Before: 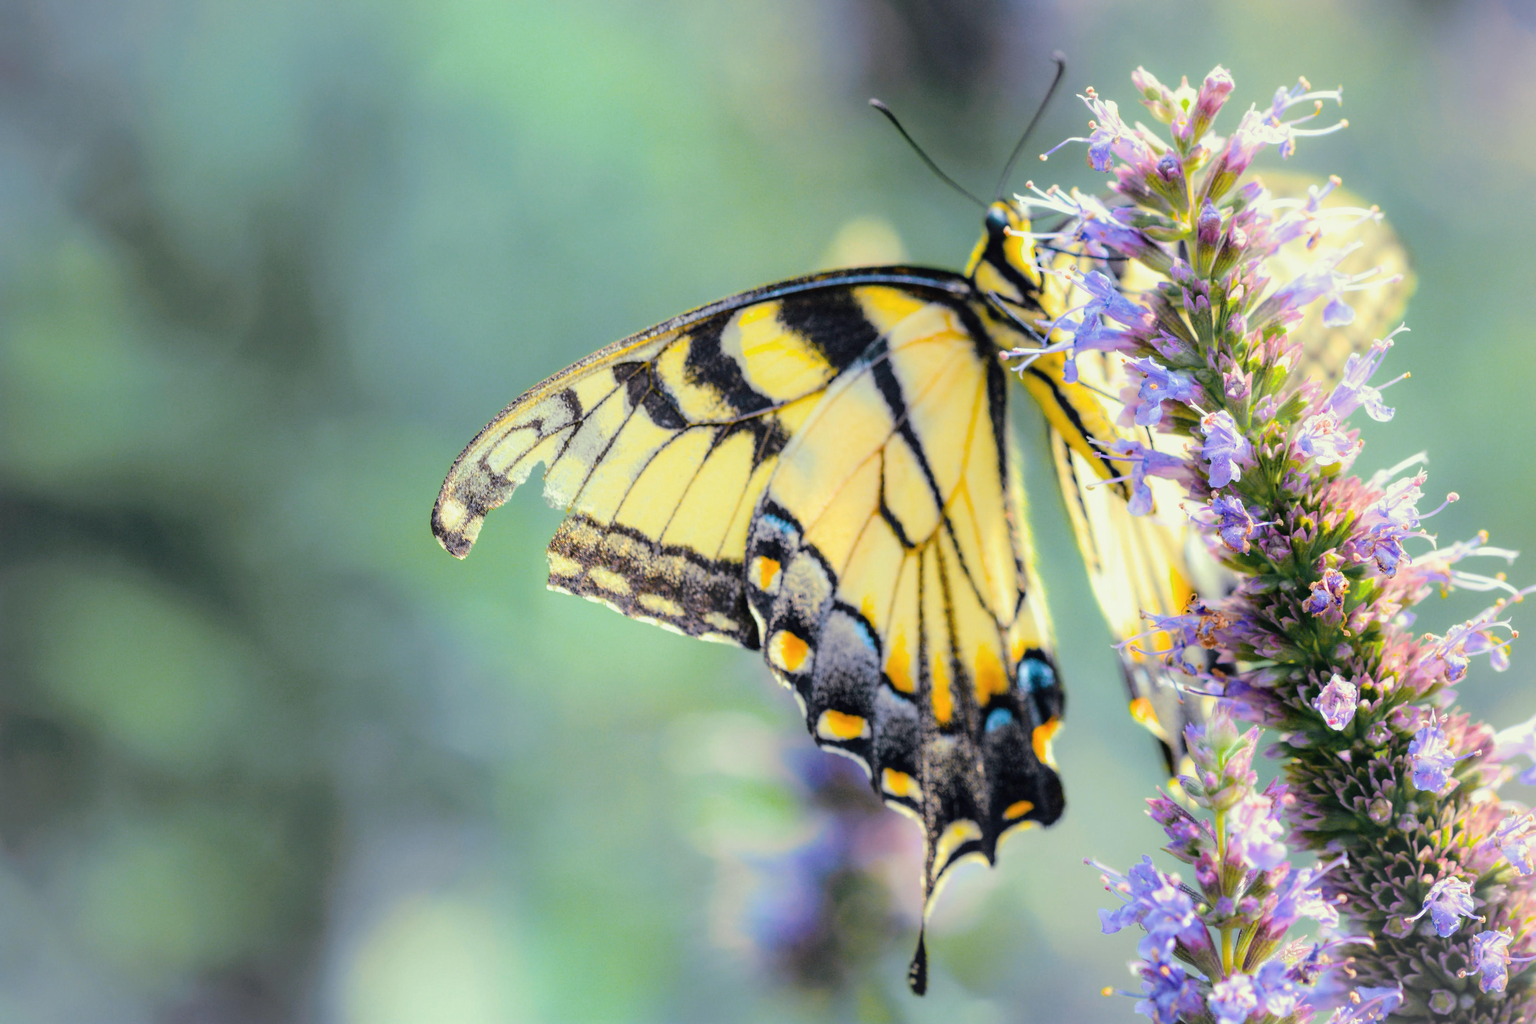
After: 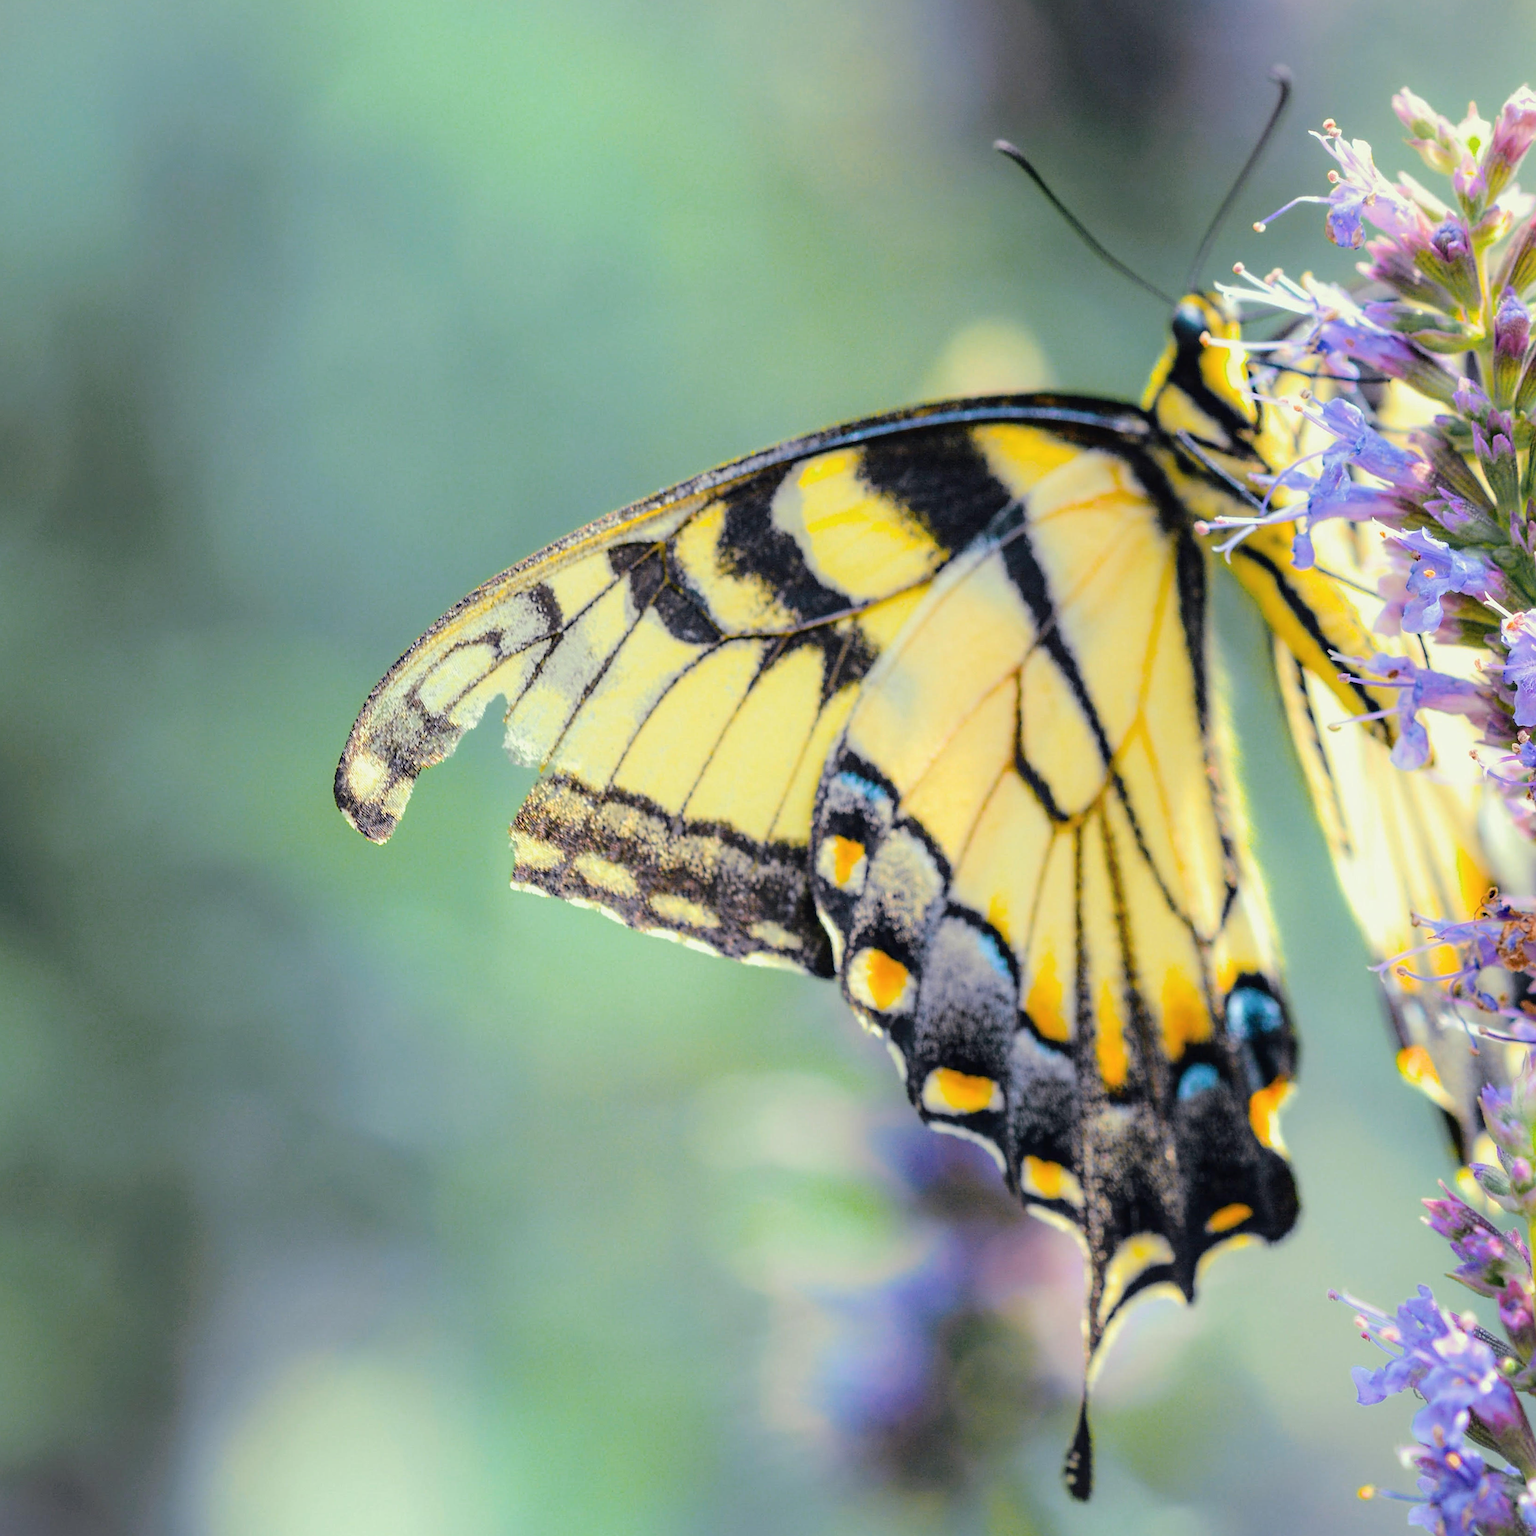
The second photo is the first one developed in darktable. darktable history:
rotate and perspective: rotation -0.45°, automatic cropping original format, crop left 0.008, crop right 0.992, crop top 0.012, crop bottom 0.988
crop and rotate: left 13.342%, right 19.991%
sharpen: on, module defaults
